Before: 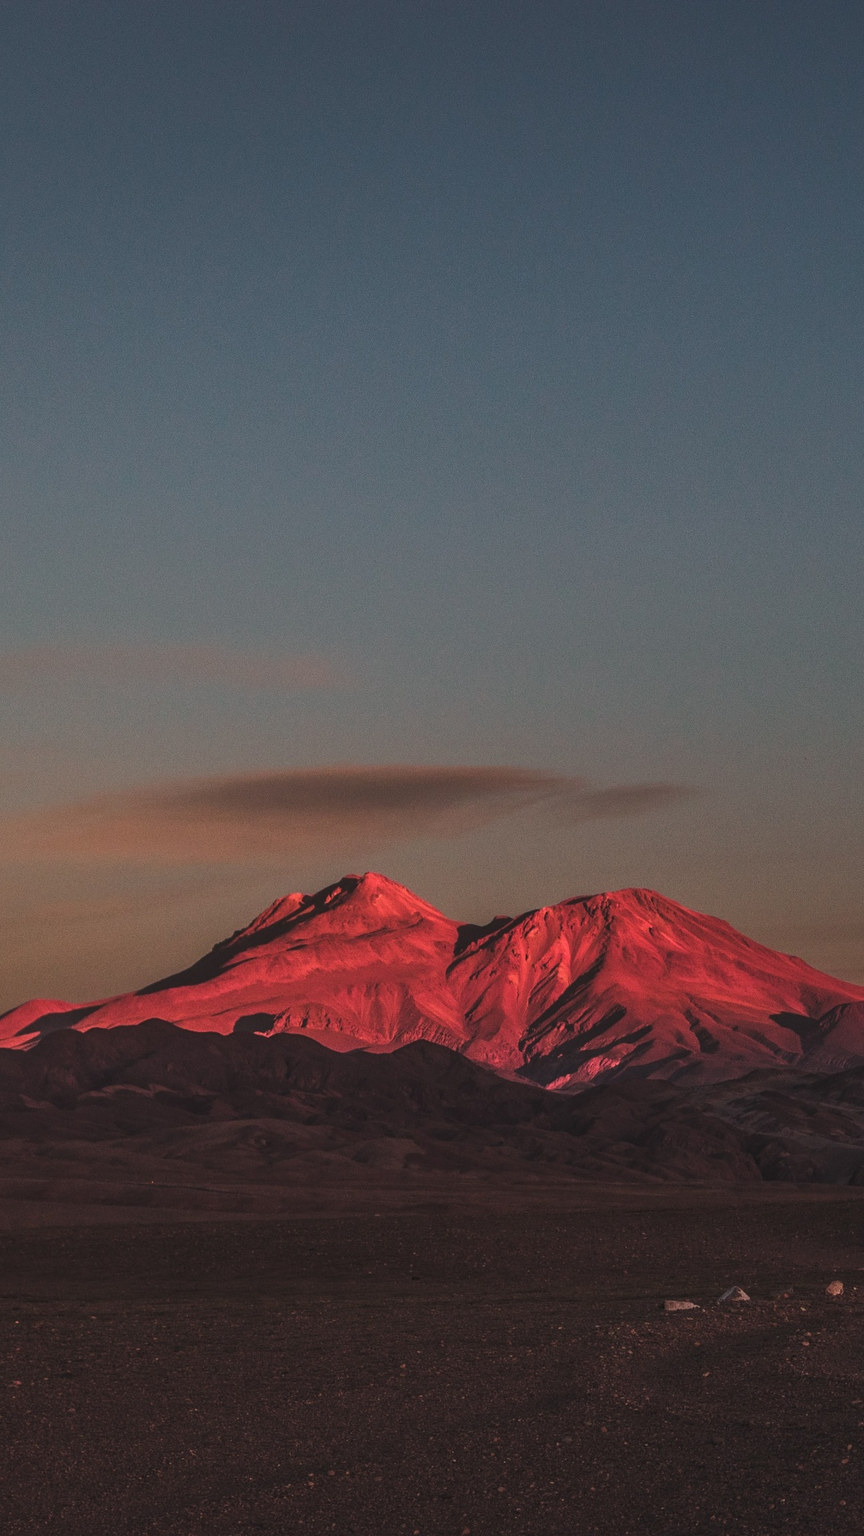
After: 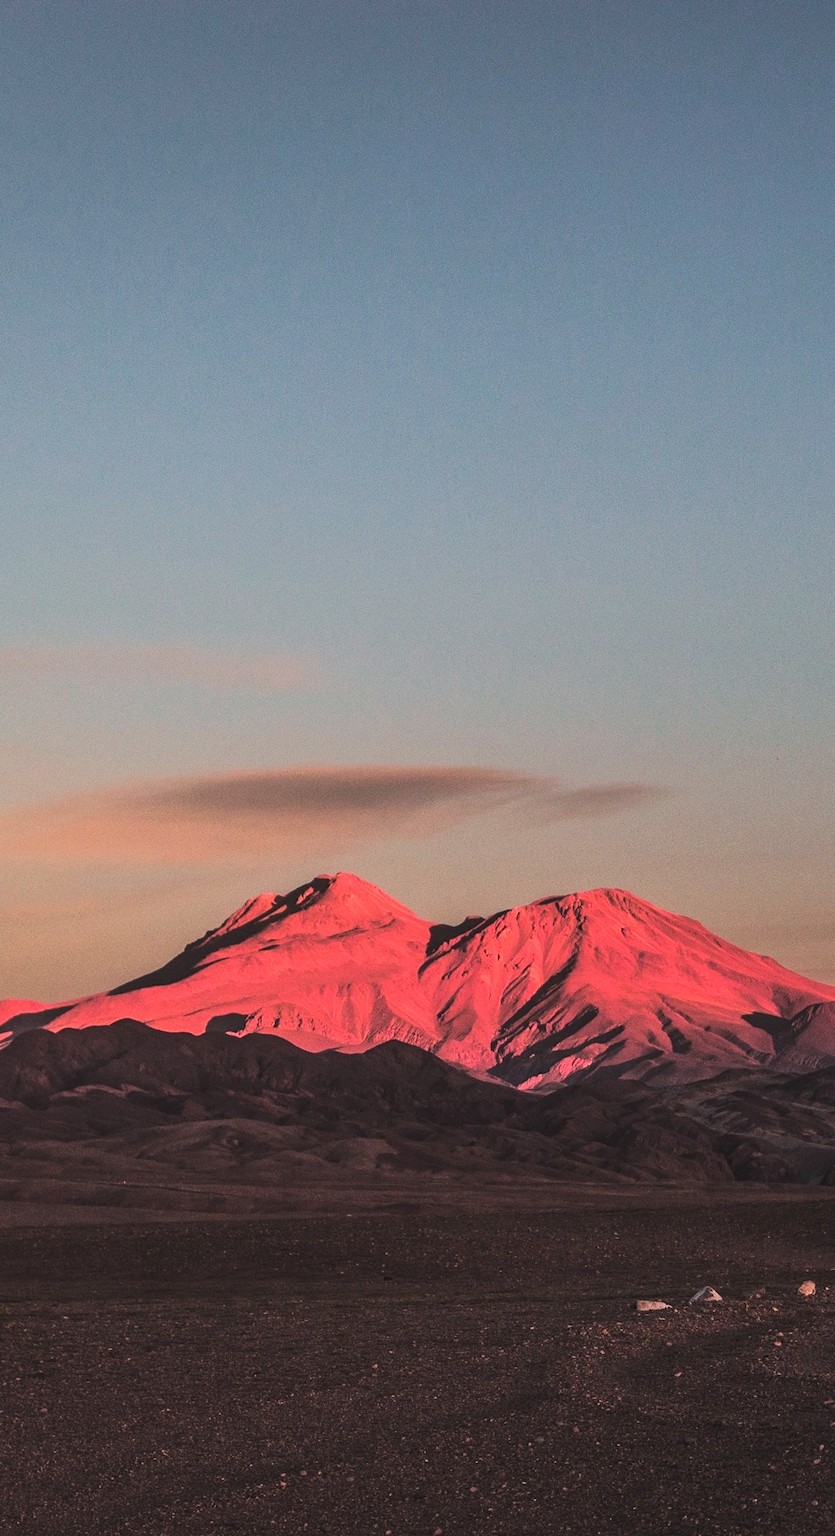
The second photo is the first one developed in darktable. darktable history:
tone equalizer: -7 EV 0.163 EV, -6 EV 0.592 EV, -5 EV 1.16 EV, -4 EV 1.32 EV, -3 EV 1.14 EV, -2 EV 0.6 EV, -1 EV 0.153 EV, edges refinement/feathering 500, mask exposure compensation -1.57 EV, preserve details no
crop and rotate: left 3.278%
